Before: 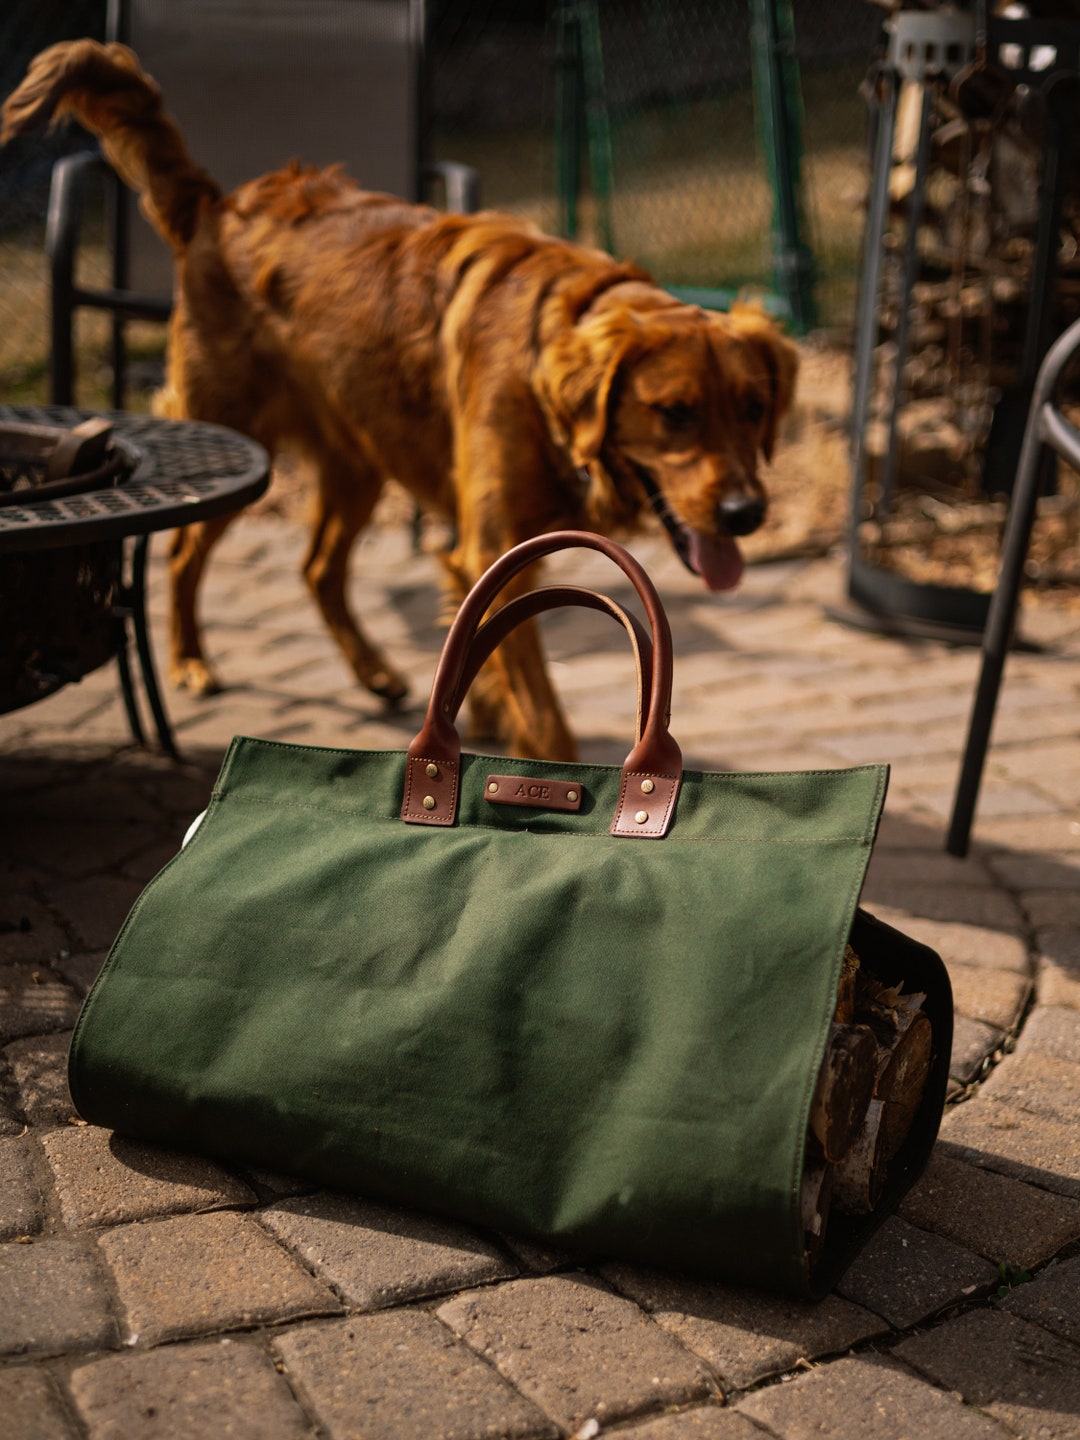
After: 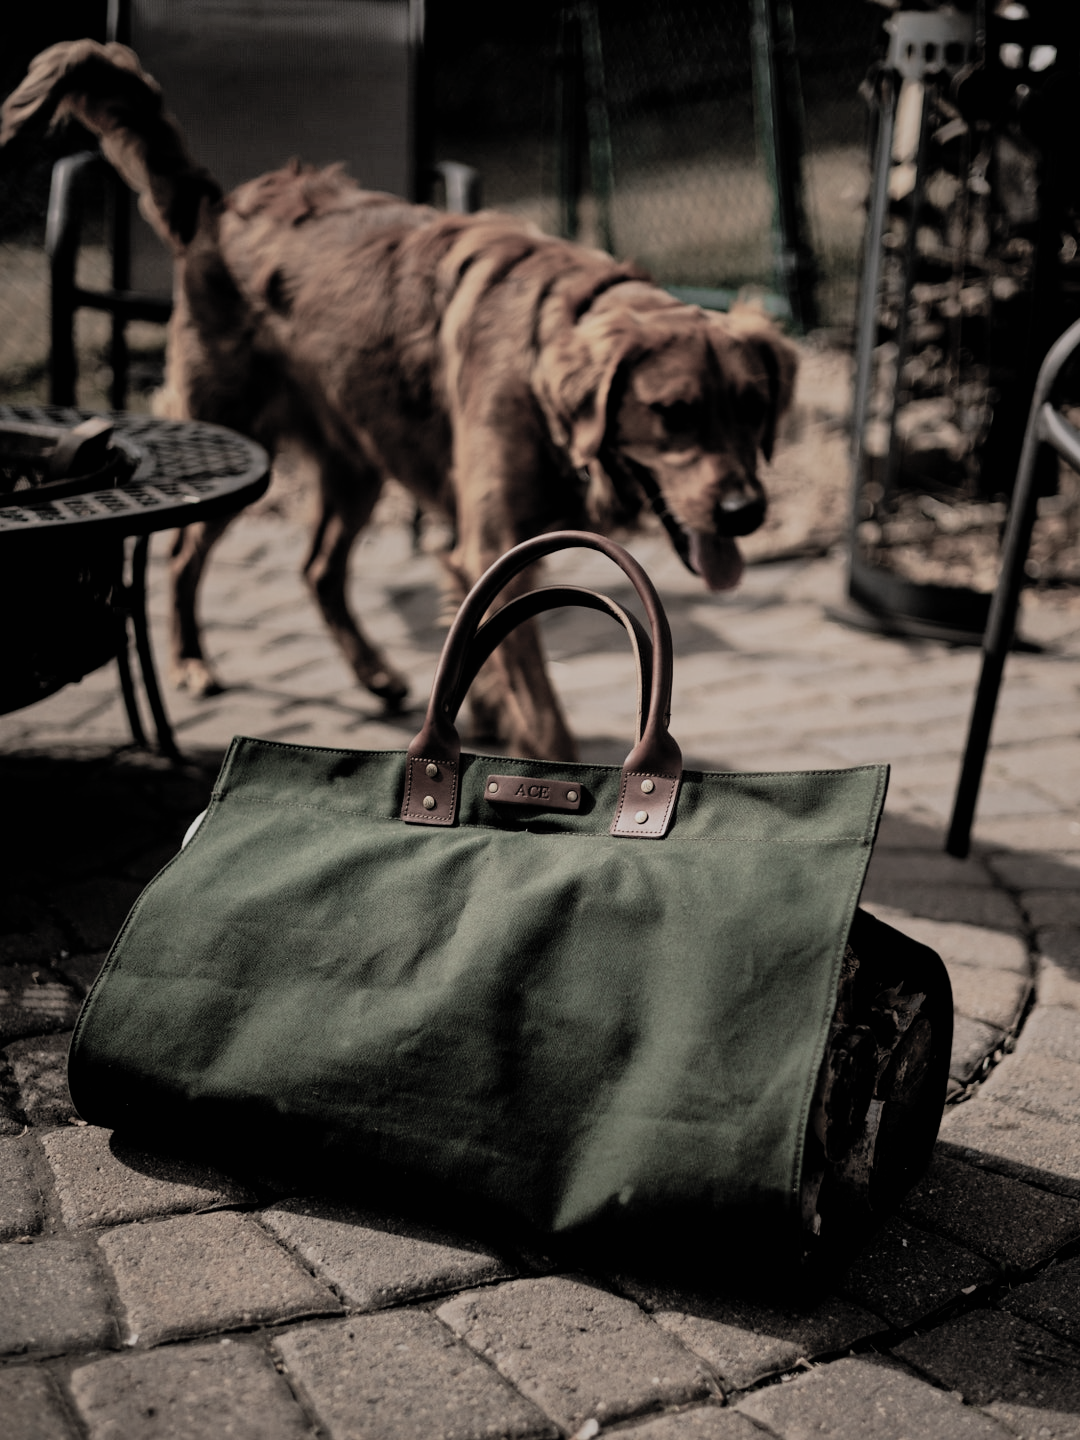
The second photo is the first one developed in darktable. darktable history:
filmic rgb: black relative exposure -5.11 EV, white relative exposure 3.97 EV, hardness 2.9, contrast 1.301, highlights saturation mix -29.07%, preserve chrominance RGB euclidean norm, color science v5 (2021), iterations of high-quality reconstruction 0, contrast in shadows safe, contrast in highlights safe
shadows and highlights: on, module defaults
